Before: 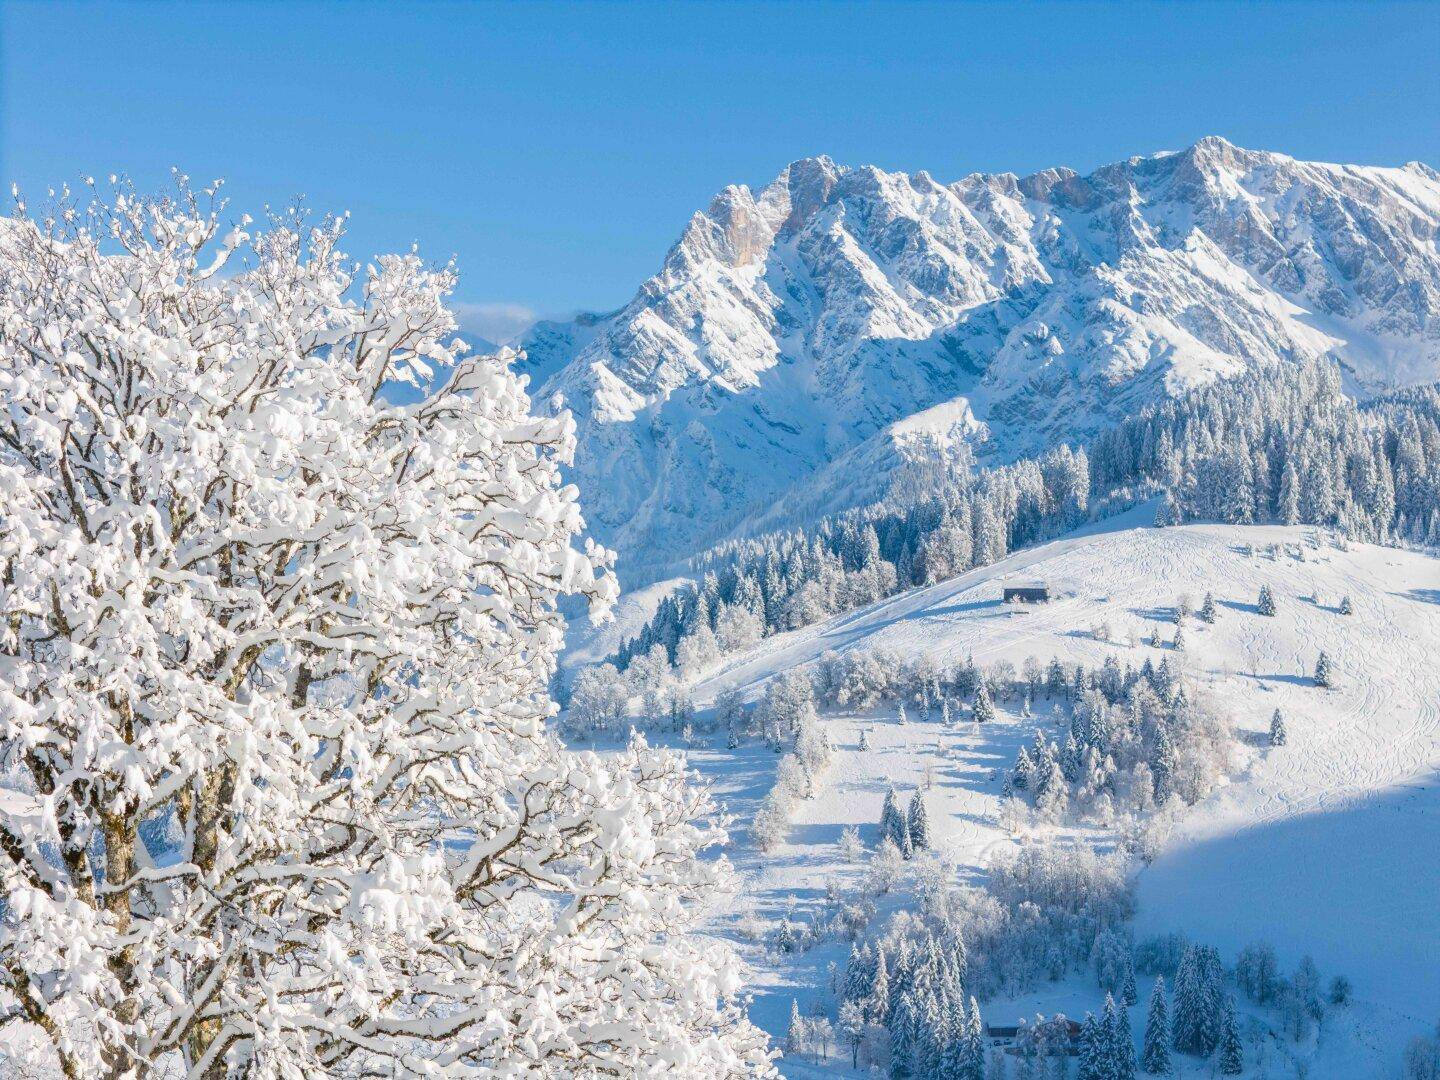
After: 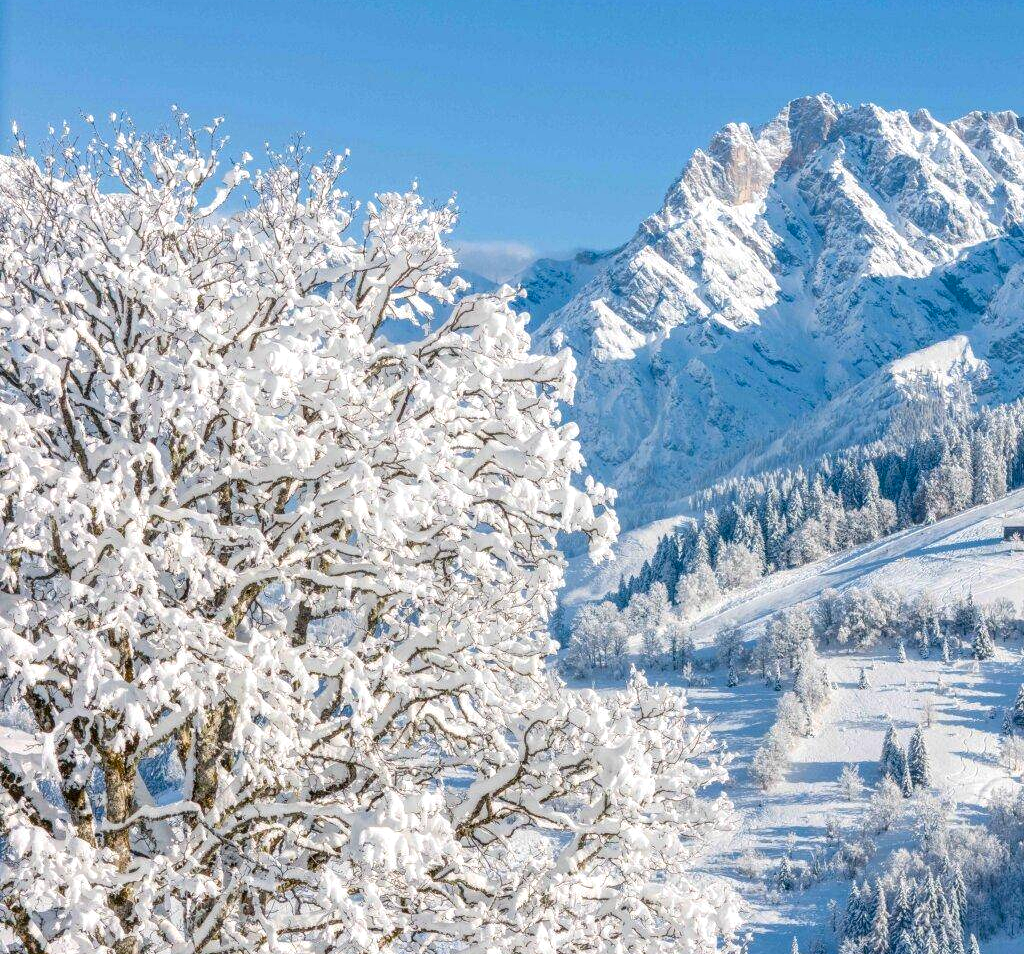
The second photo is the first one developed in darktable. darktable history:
crop: top 5.803%, right 27.864%, bottom 5.804%
local contrast: detail 130%
